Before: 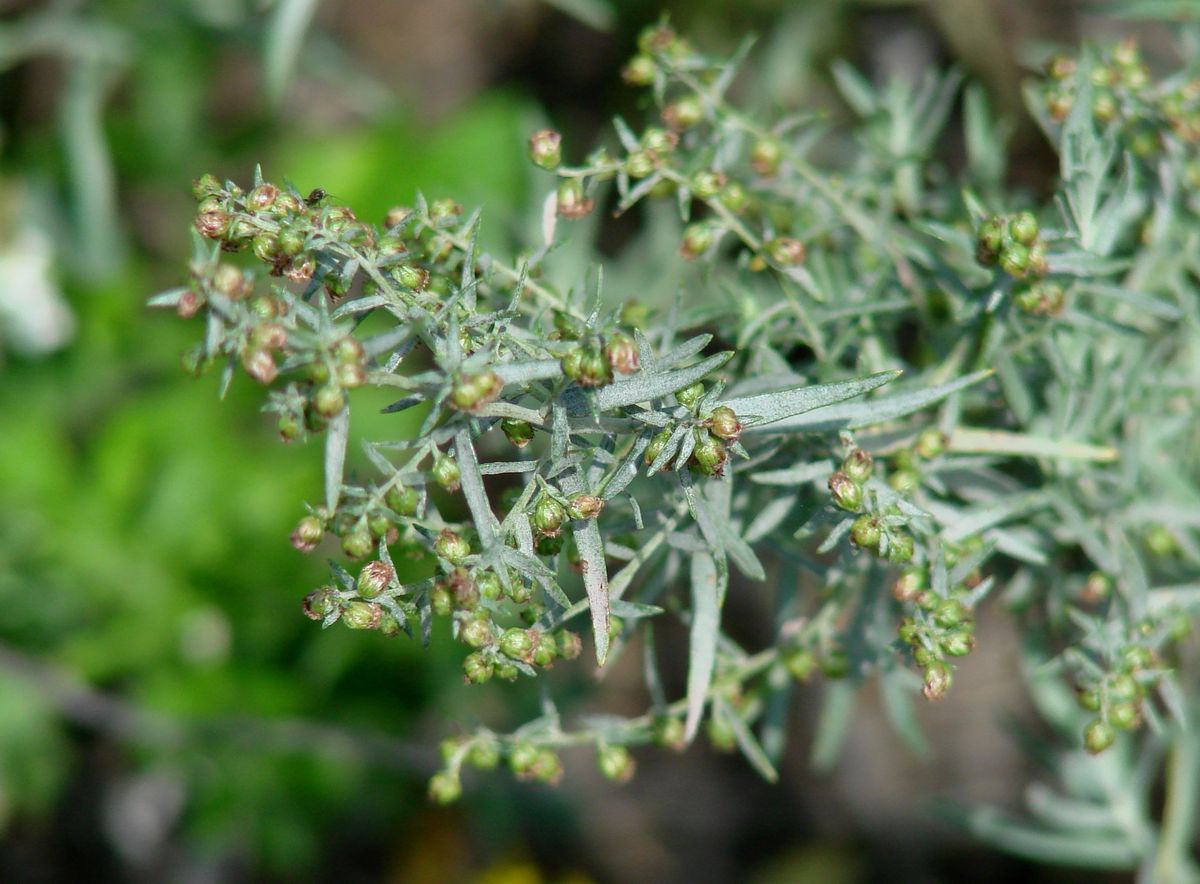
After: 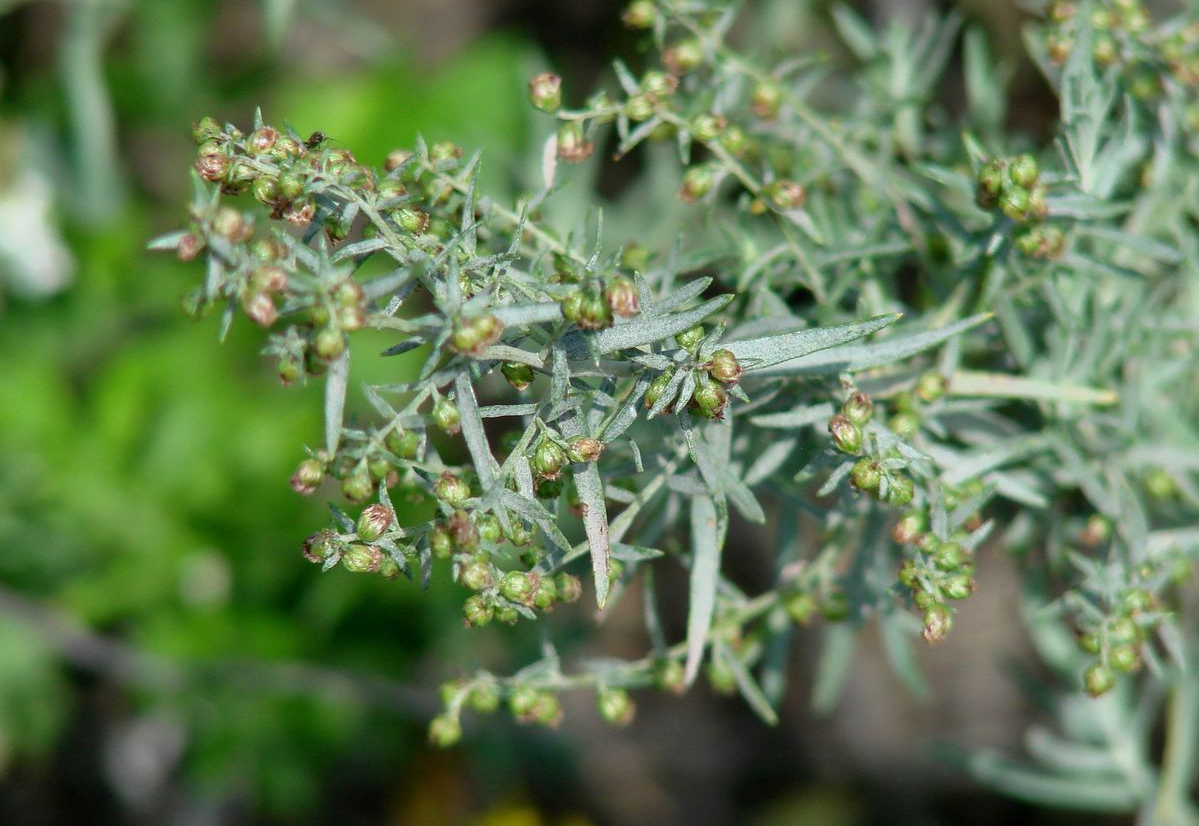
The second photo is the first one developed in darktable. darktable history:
crop and rotate: top 6.548%
